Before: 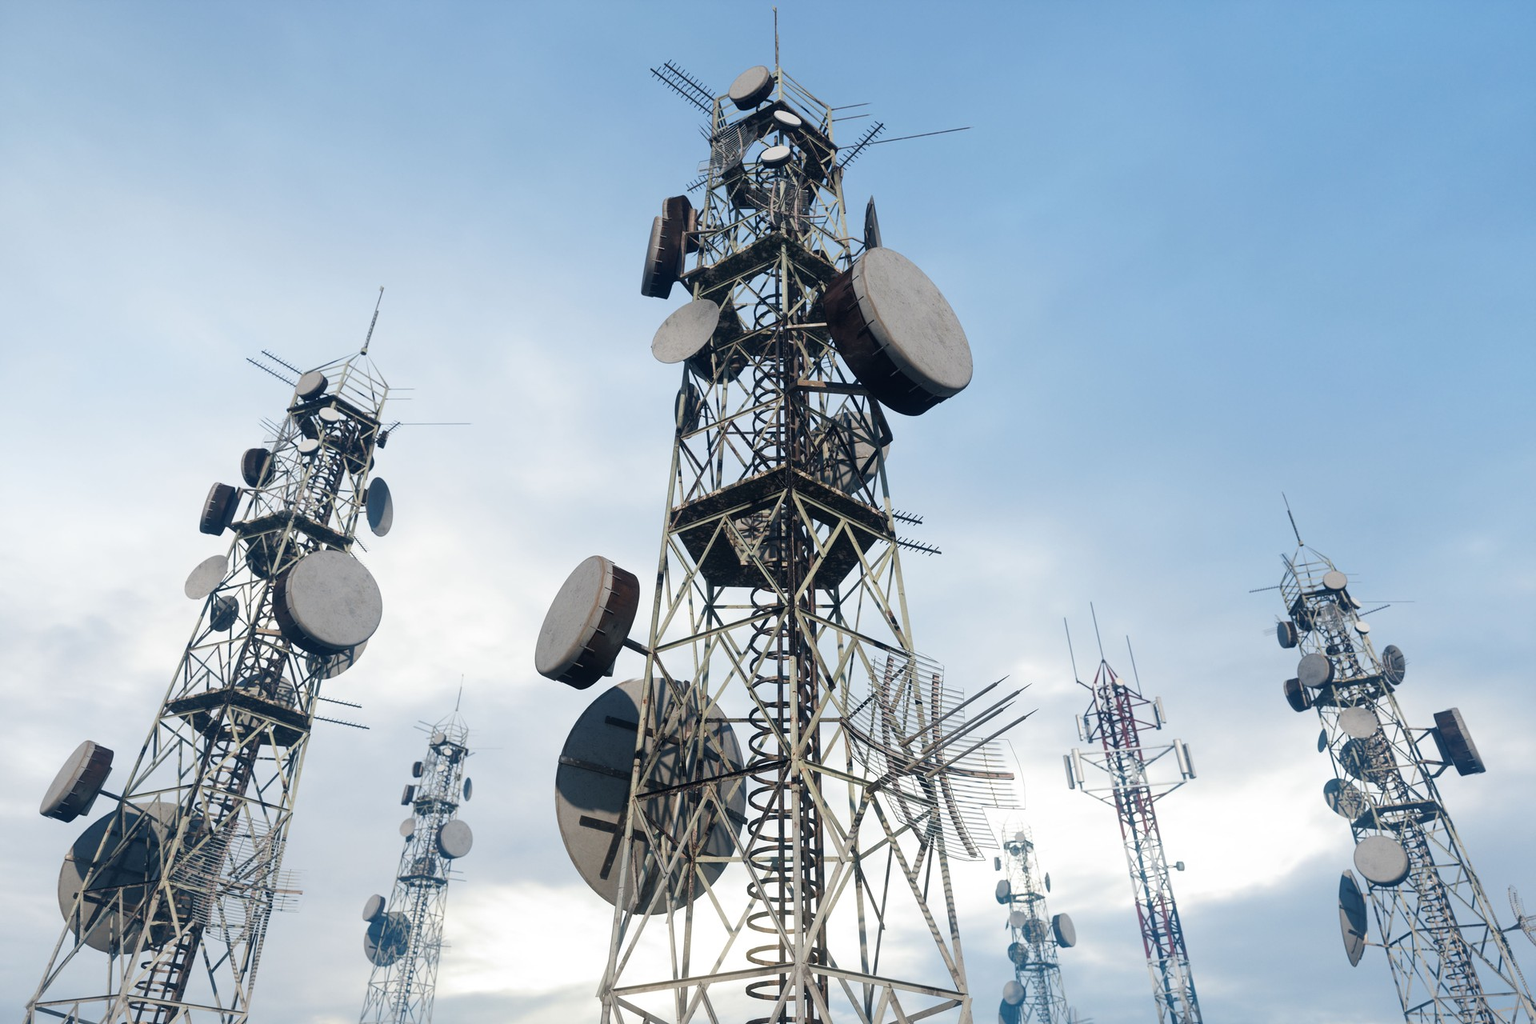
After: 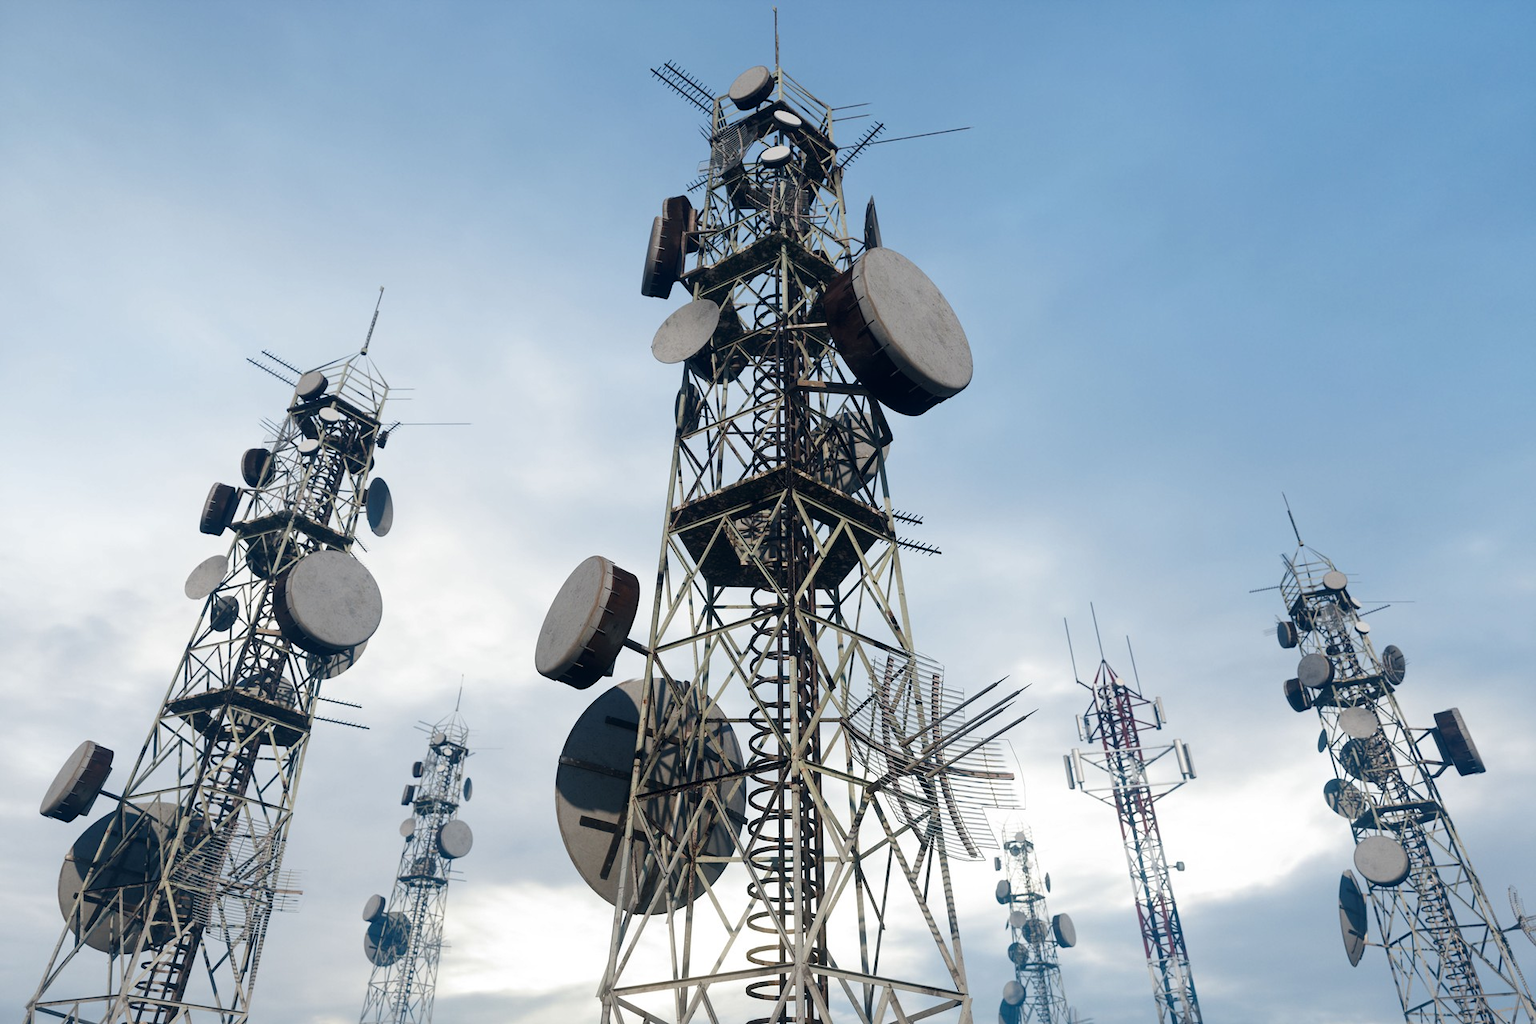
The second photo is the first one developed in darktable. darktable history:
contrast brightness saturation: brightness -0.089
